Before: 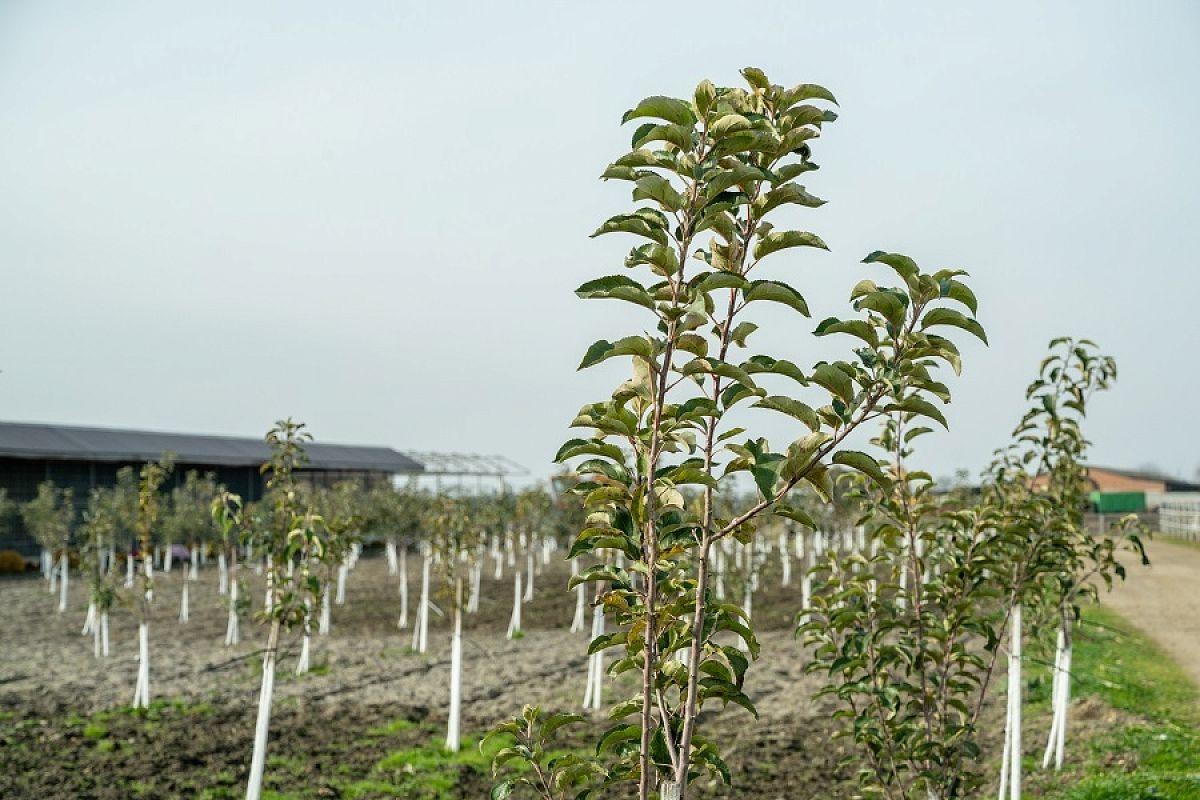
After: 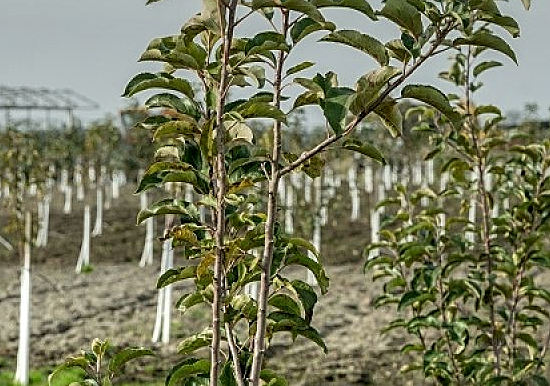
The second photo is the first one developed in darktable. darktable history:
white balance: emerald 1
sharpen: on, module defaults
crop: left 35.976%, top 45.819%, right 18.162%, bottom 5.807%
graduated density: on, module defaults
local contrast: on, module defaults
